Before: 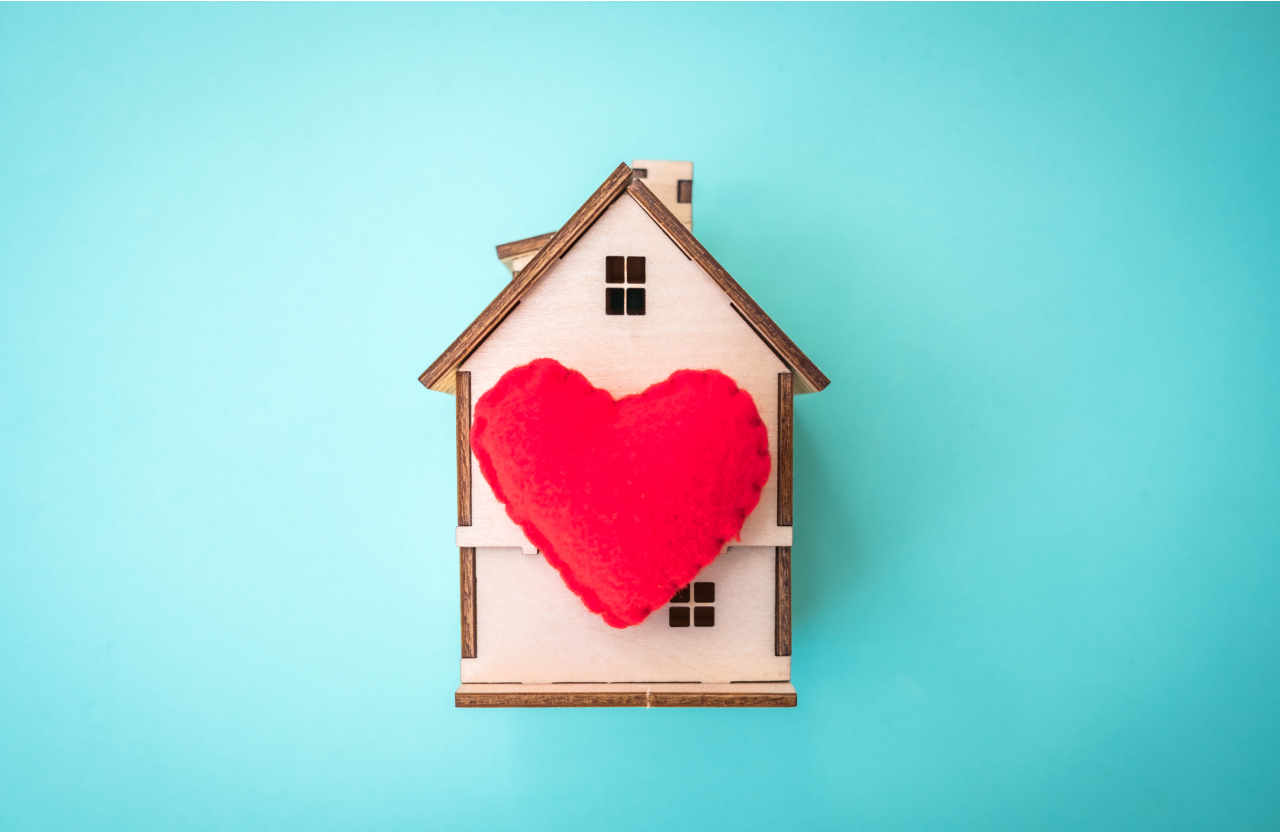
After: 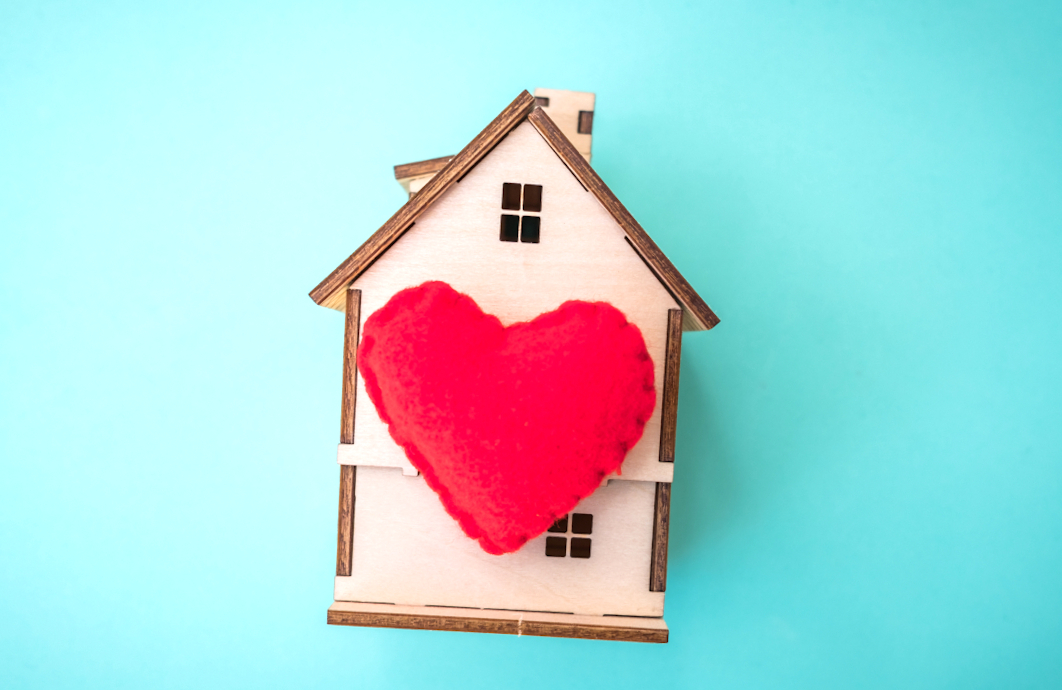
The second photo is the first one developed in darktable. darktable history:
crop and rotate: angle -3.27°, left 5.211%, top 5.211%, right 4.607%, bottom 4.607%
exposure: exposure 0.2 EV, compensate highlight preservation false
